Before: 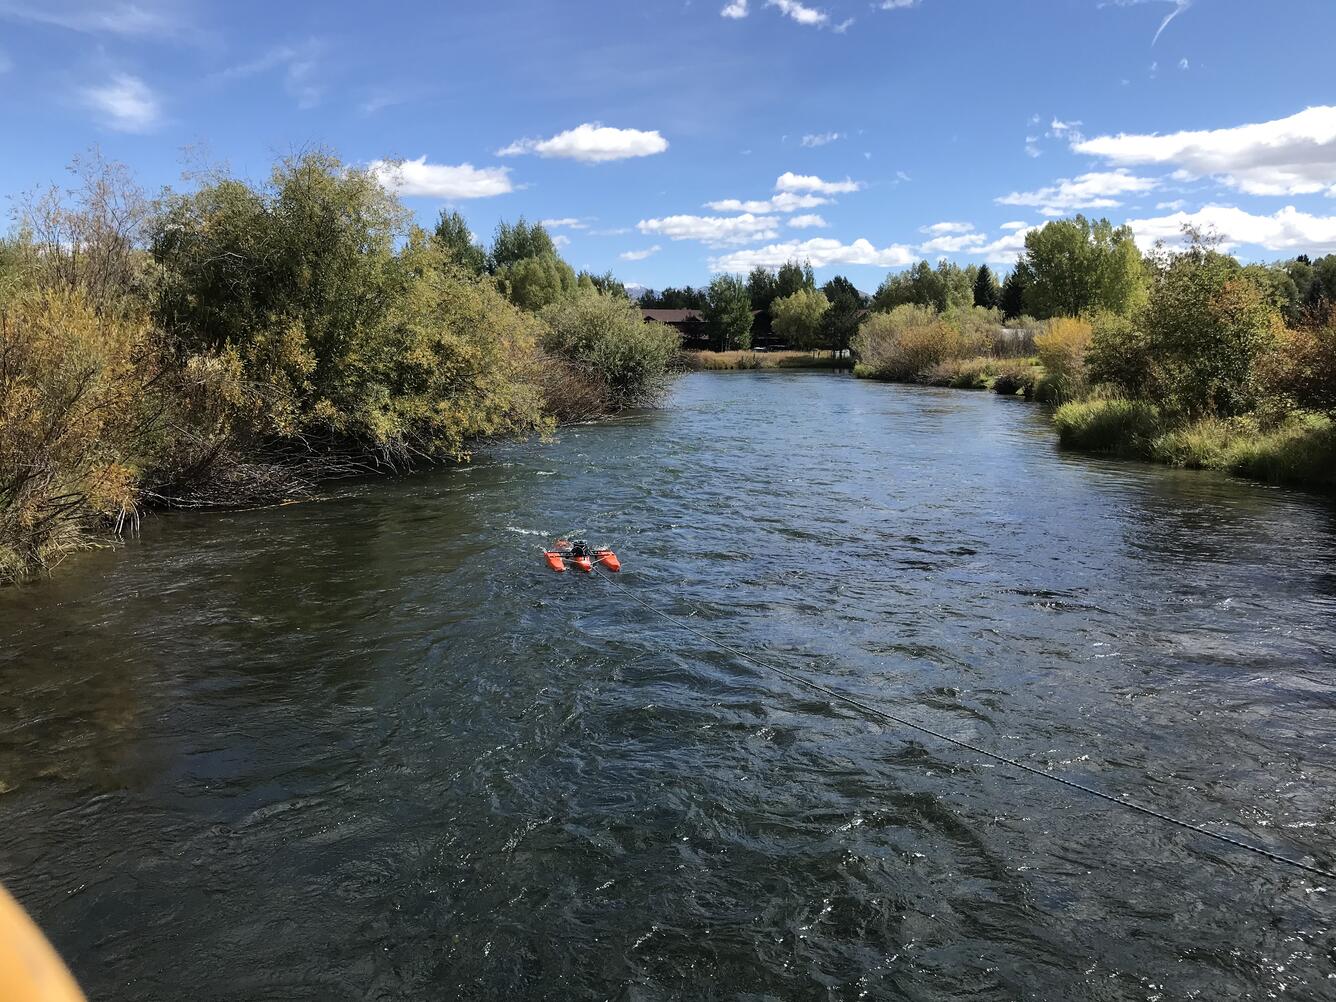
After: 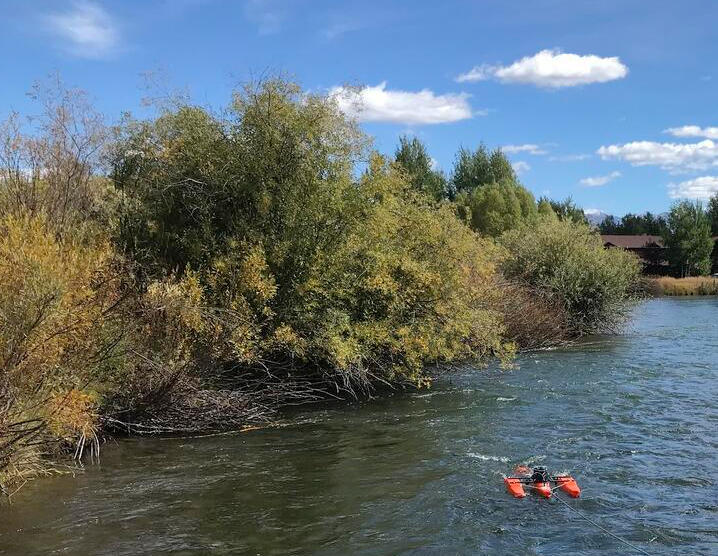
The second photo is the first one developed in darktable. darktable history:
crop and rotate: left 3.063%, top 7.485%, right 43.134%, bottom 37.024%
shadows and highlights: on, module defaults
